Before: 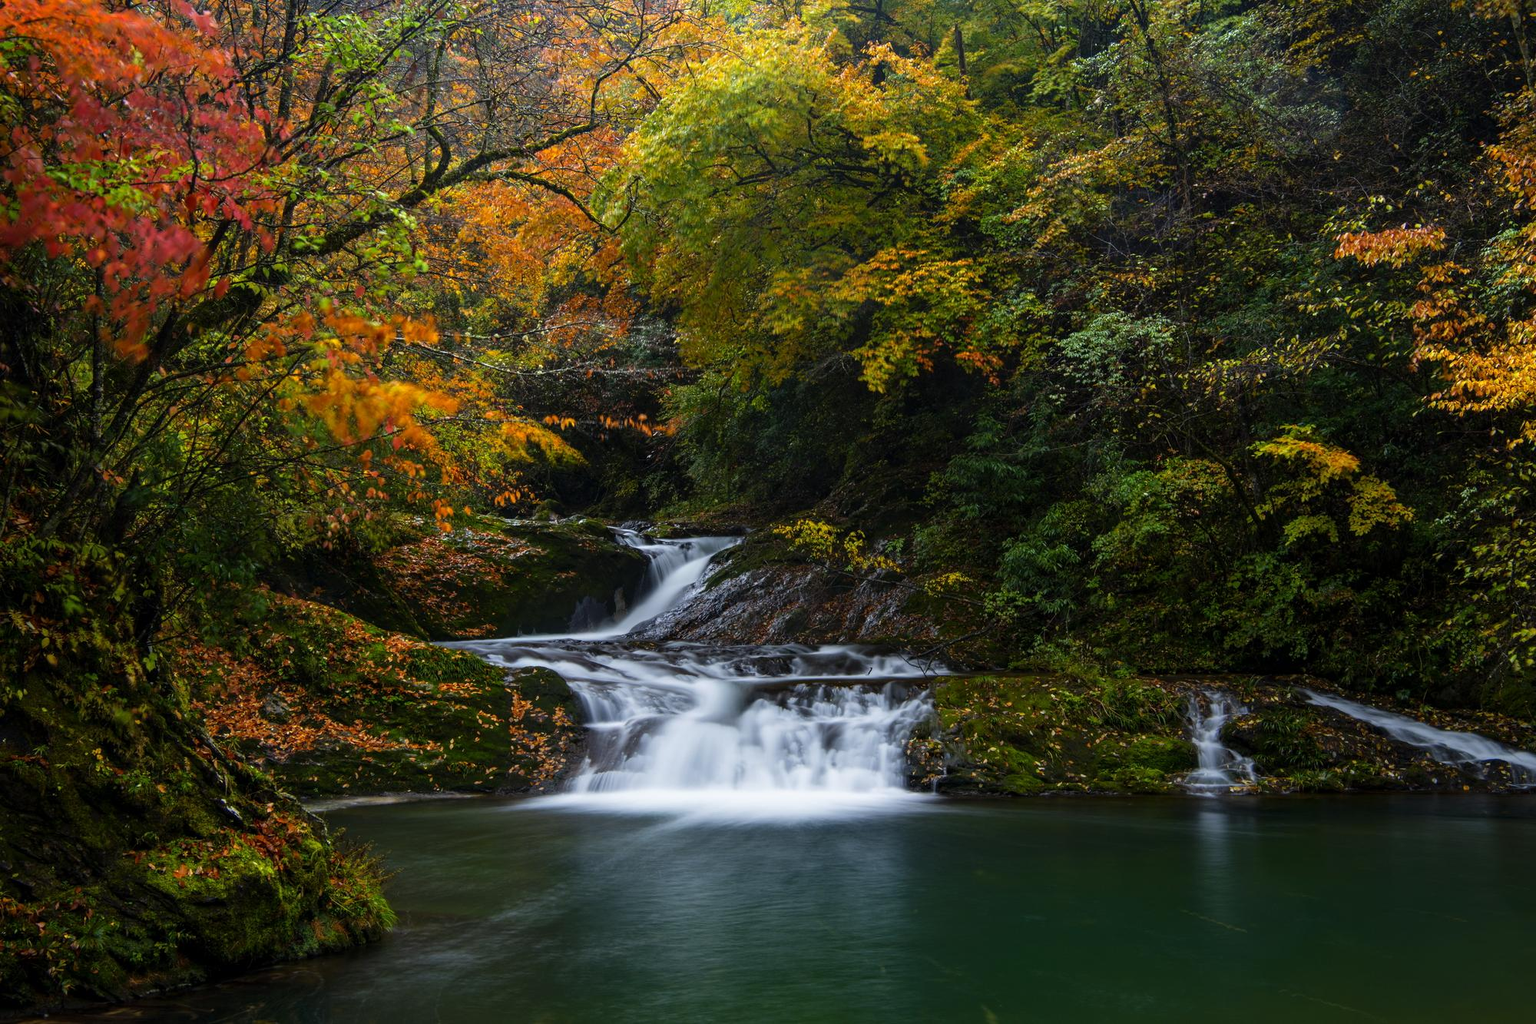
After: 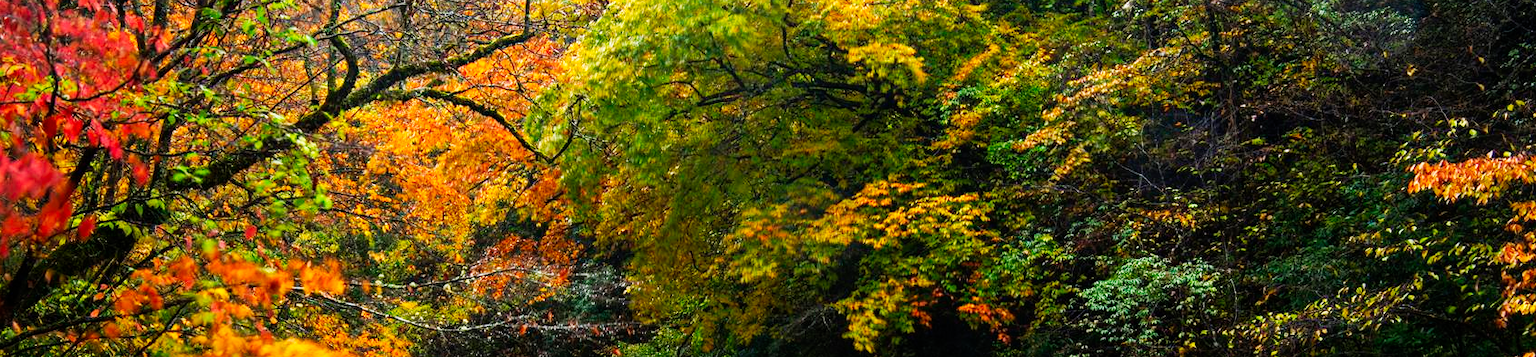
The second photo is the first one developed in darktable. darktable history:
crop and rotate: left 9.715%, top 9.445%, right 6.043%, bottom 61.078%
tone curve: curves: ch0 [(0, 0) (0.055, 0.05) (0.258, 0.287) (0.434, 0.526) (0.517, 0.648) (0.745, 0.874) (1, 1)]; ch1 [(0, 0) (0.346, 0.307) (0.418, 0.383) (0.46, 0.439) (0.482, 0.493) (0.502, 0.503) (0.517, 0.514) (0.55, 0.561) (0.588, 0.603) (0.646, 0.688) (1, 1)]; ch2 [(0, 0) (0.346, 0.34) (0.431, 0.45) (0.485, 0.499) (0.5, 0.503) (0.527, 0.525) (0.545, 0.562) (0.679, 0.706) (1, 1)], preserve colors none
